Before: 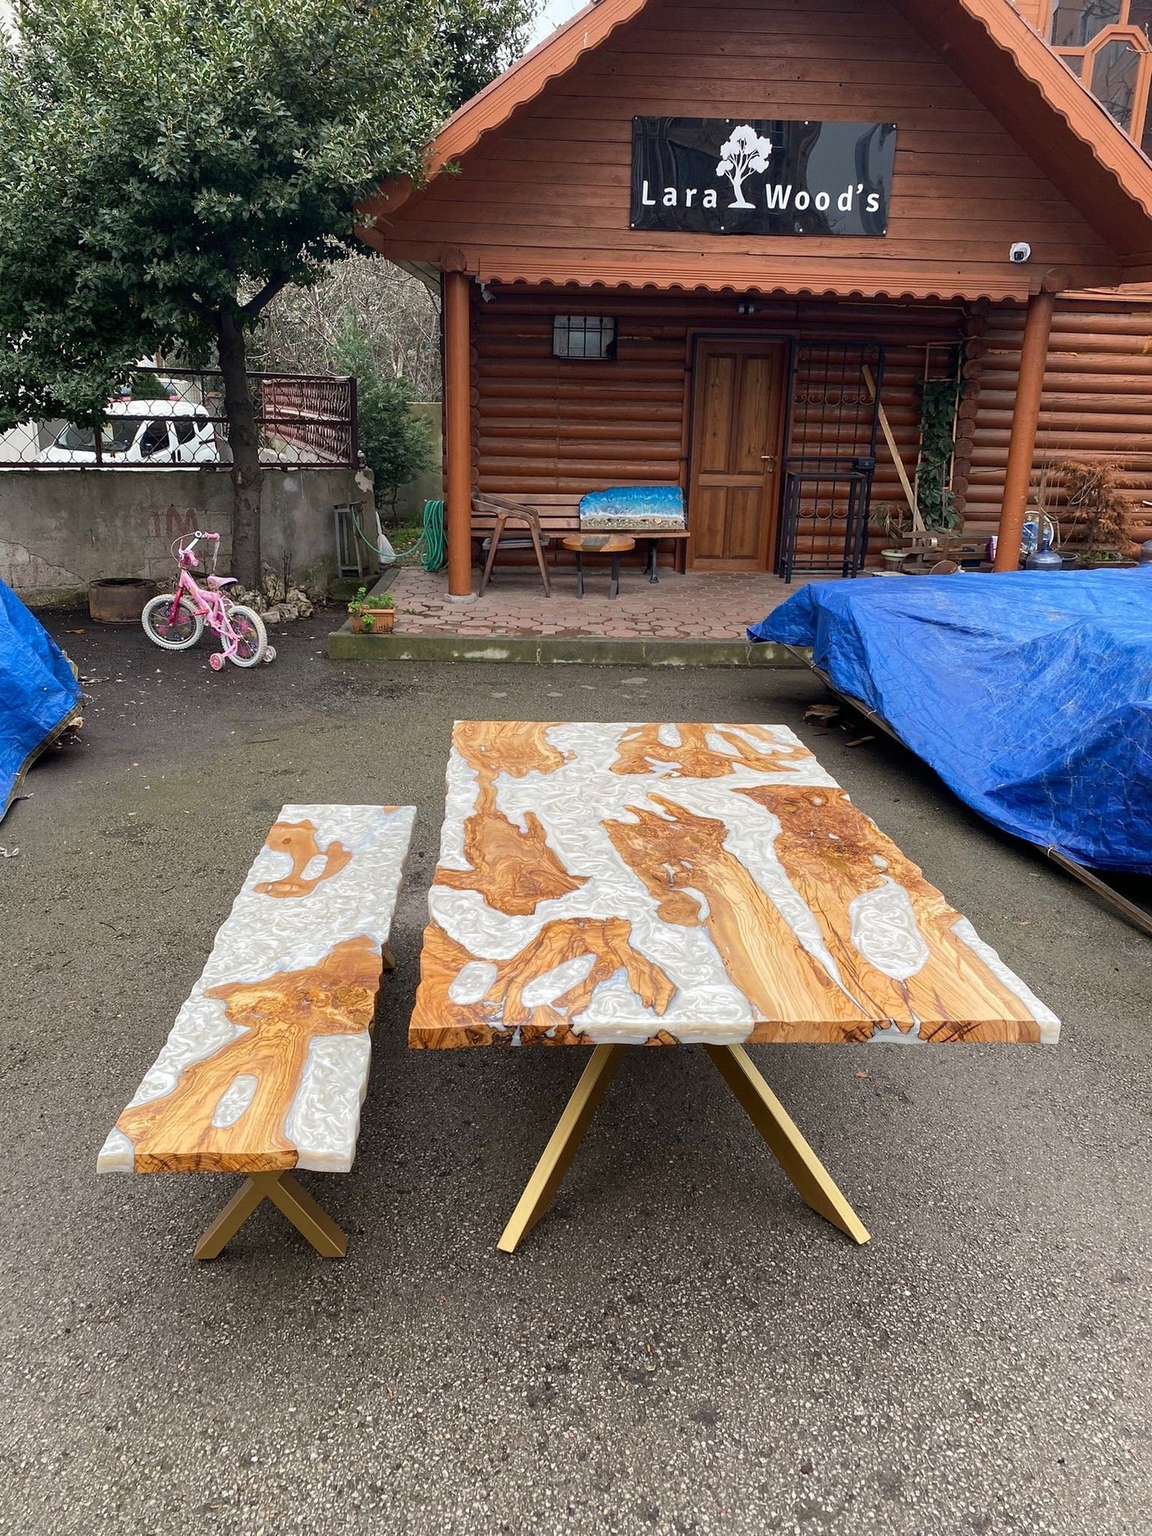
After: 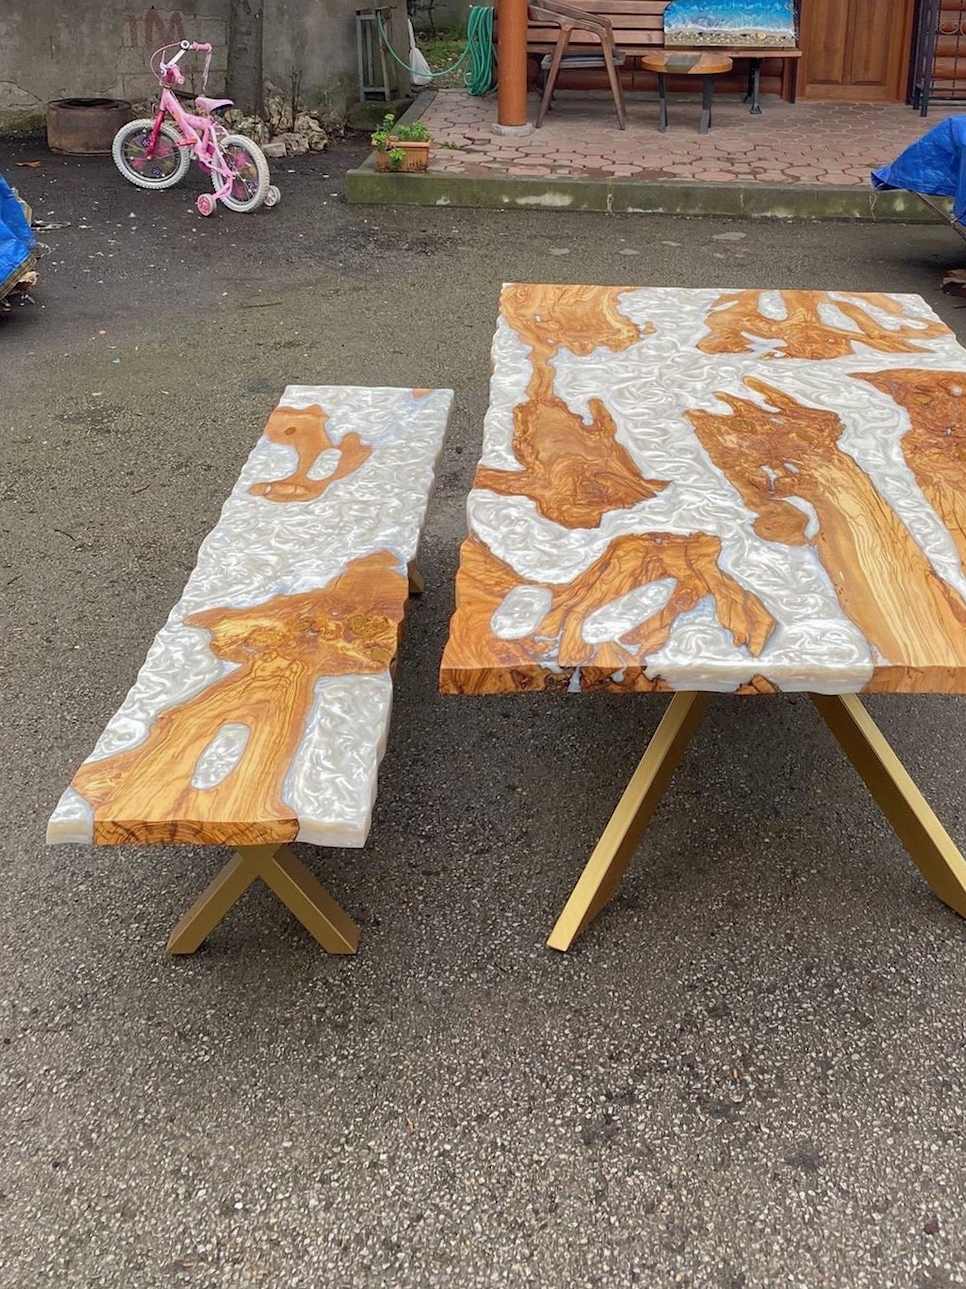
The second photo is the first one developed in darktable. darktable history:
shadows and highlights: on, module defaults
crop and rotate: angle -0.82°, left 3.85%, top 31.828%, right 27.992%
